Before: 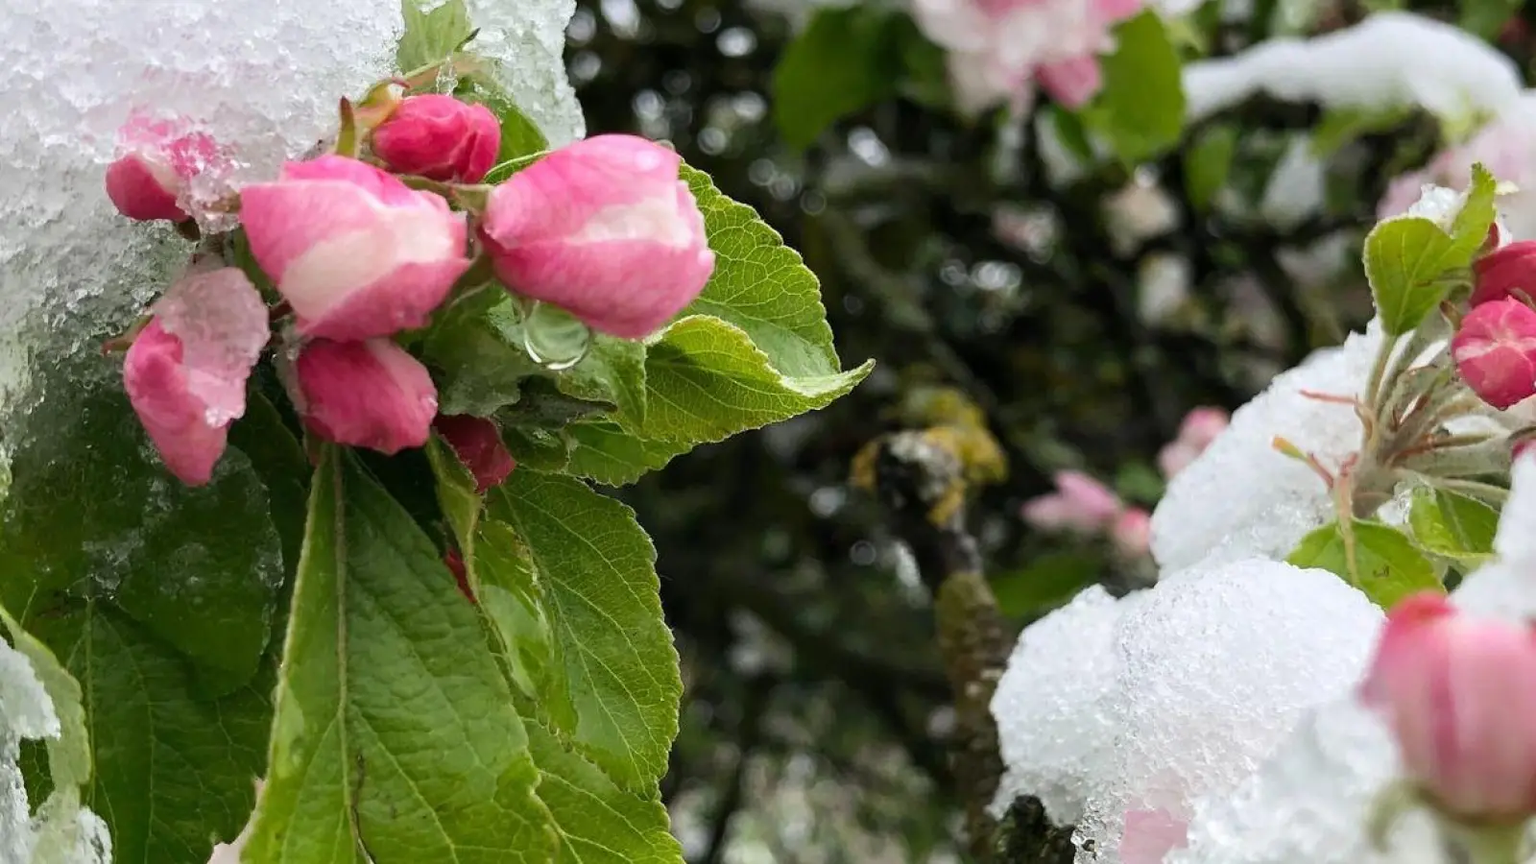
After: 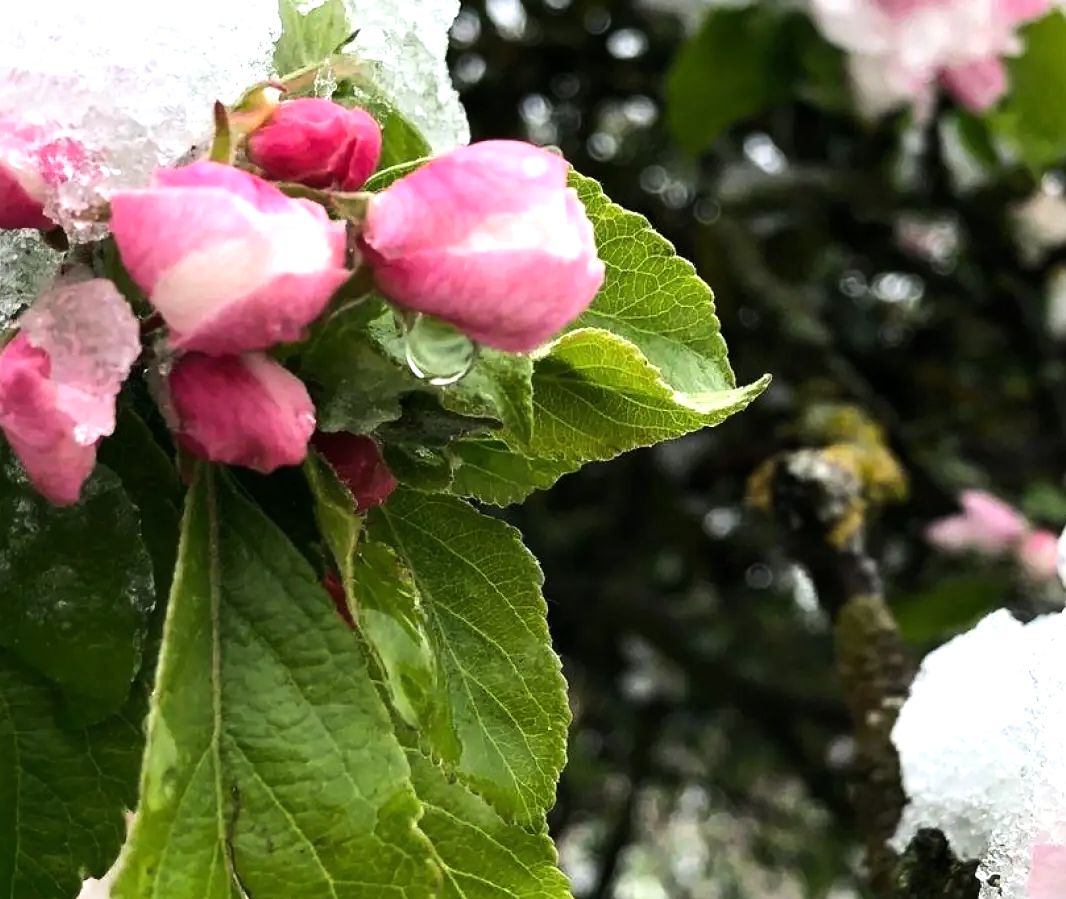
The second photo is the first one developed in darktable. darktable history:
tone equalizer: -8 EV -0.75 EV, -7 EV -0.7 EV, -6 EV -0.6 EV, -5 EV -0.4 EV, -3 EV 0.4 EV, -2 EV 0.6 EV, -1 EV 0.7 EV, +0 EV 0.75 EV, edges refinement/feathering 500, mask exposure compensation -1.57 EV, preserve details no
crop and rotate: left 8.786%, right 24.548%
